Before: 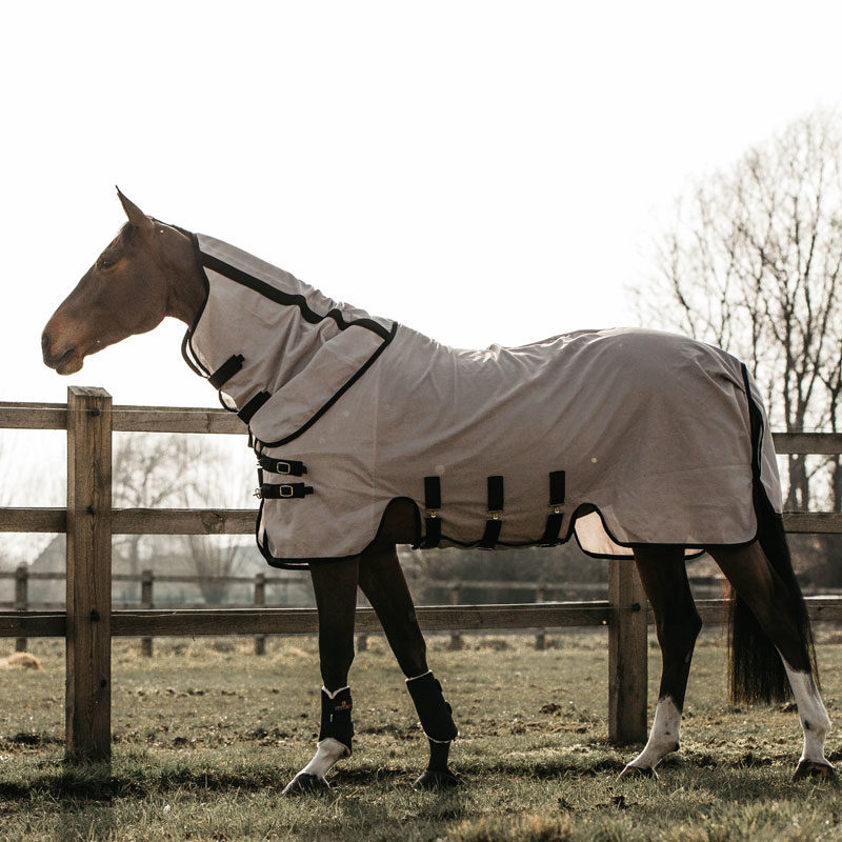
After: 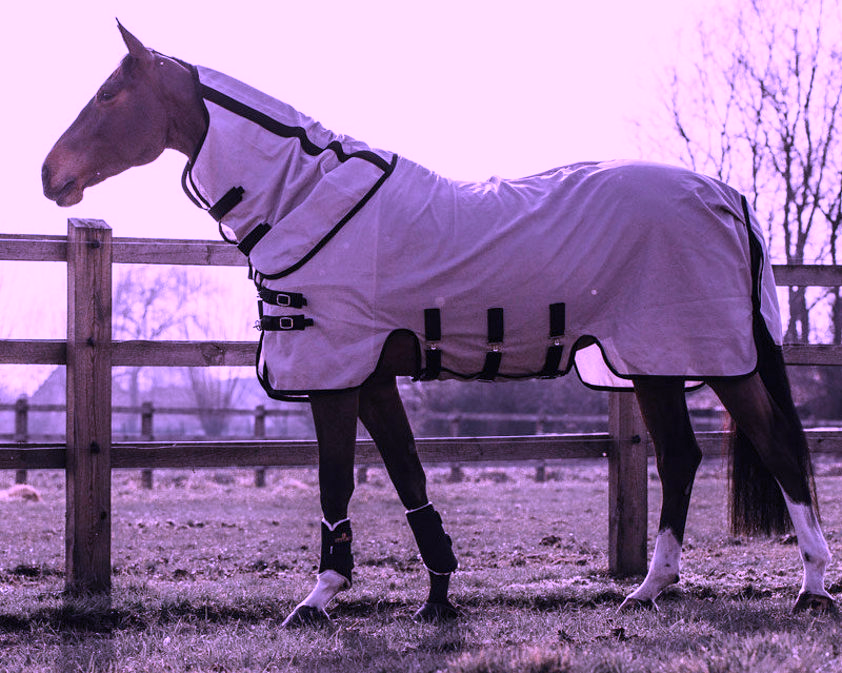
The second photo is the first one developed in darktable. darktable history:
crop and rotate: top 19.998%
white balance: emerald 1
color calibration: illuminant custom, x 0.379, y 0.481, temperature 4443.07 K
